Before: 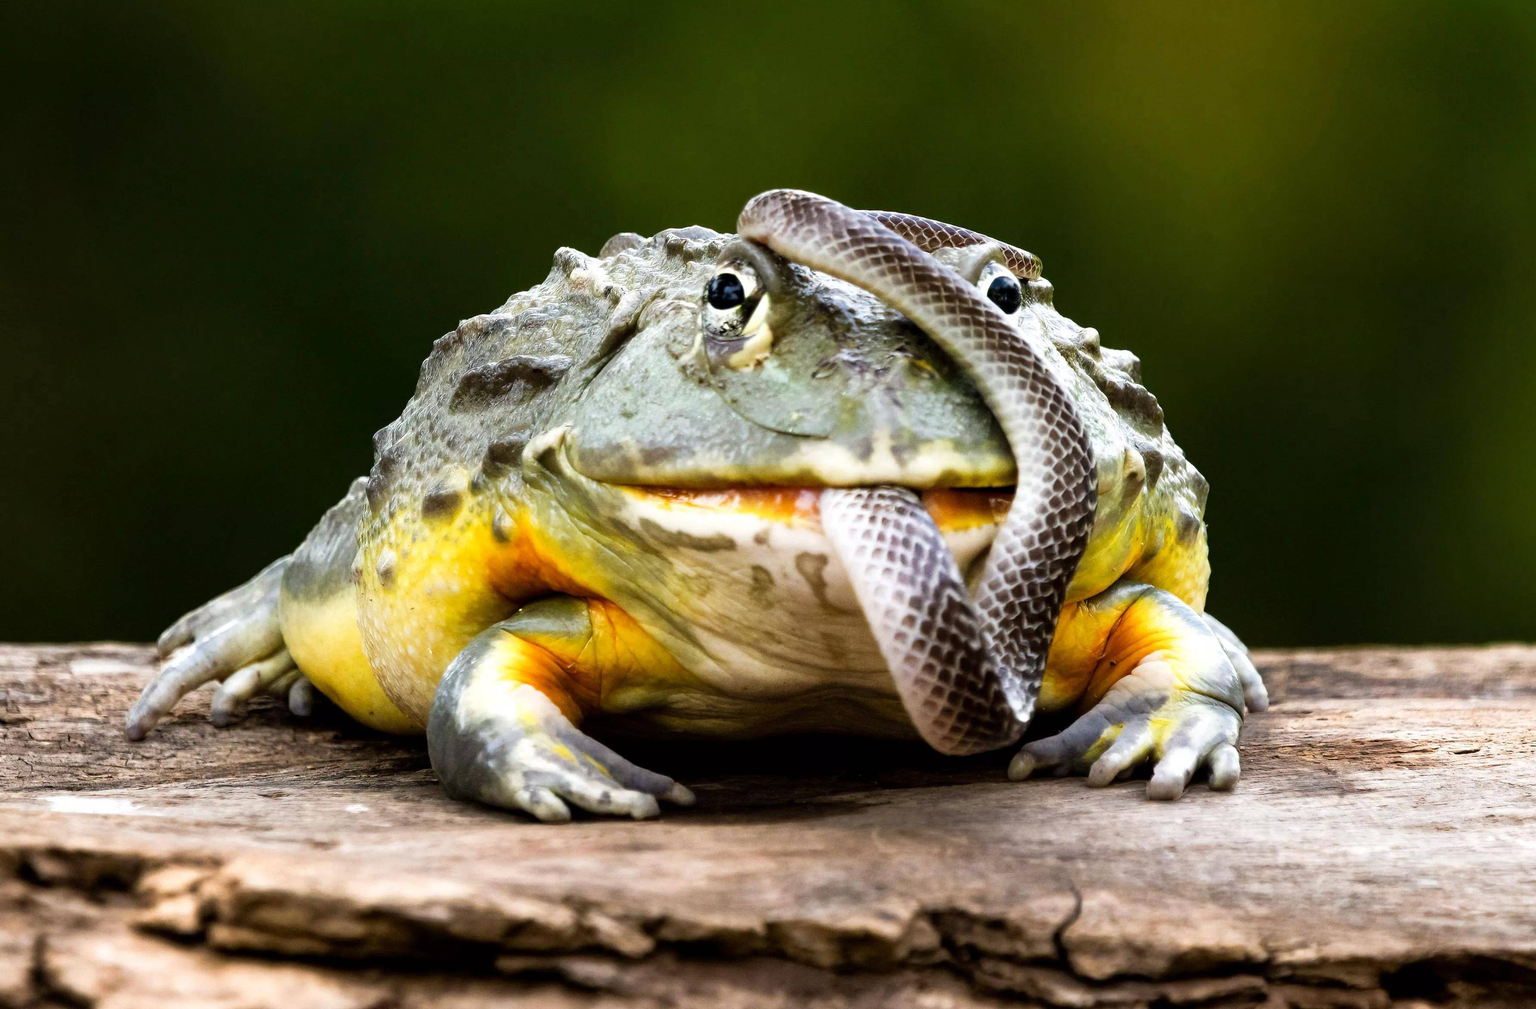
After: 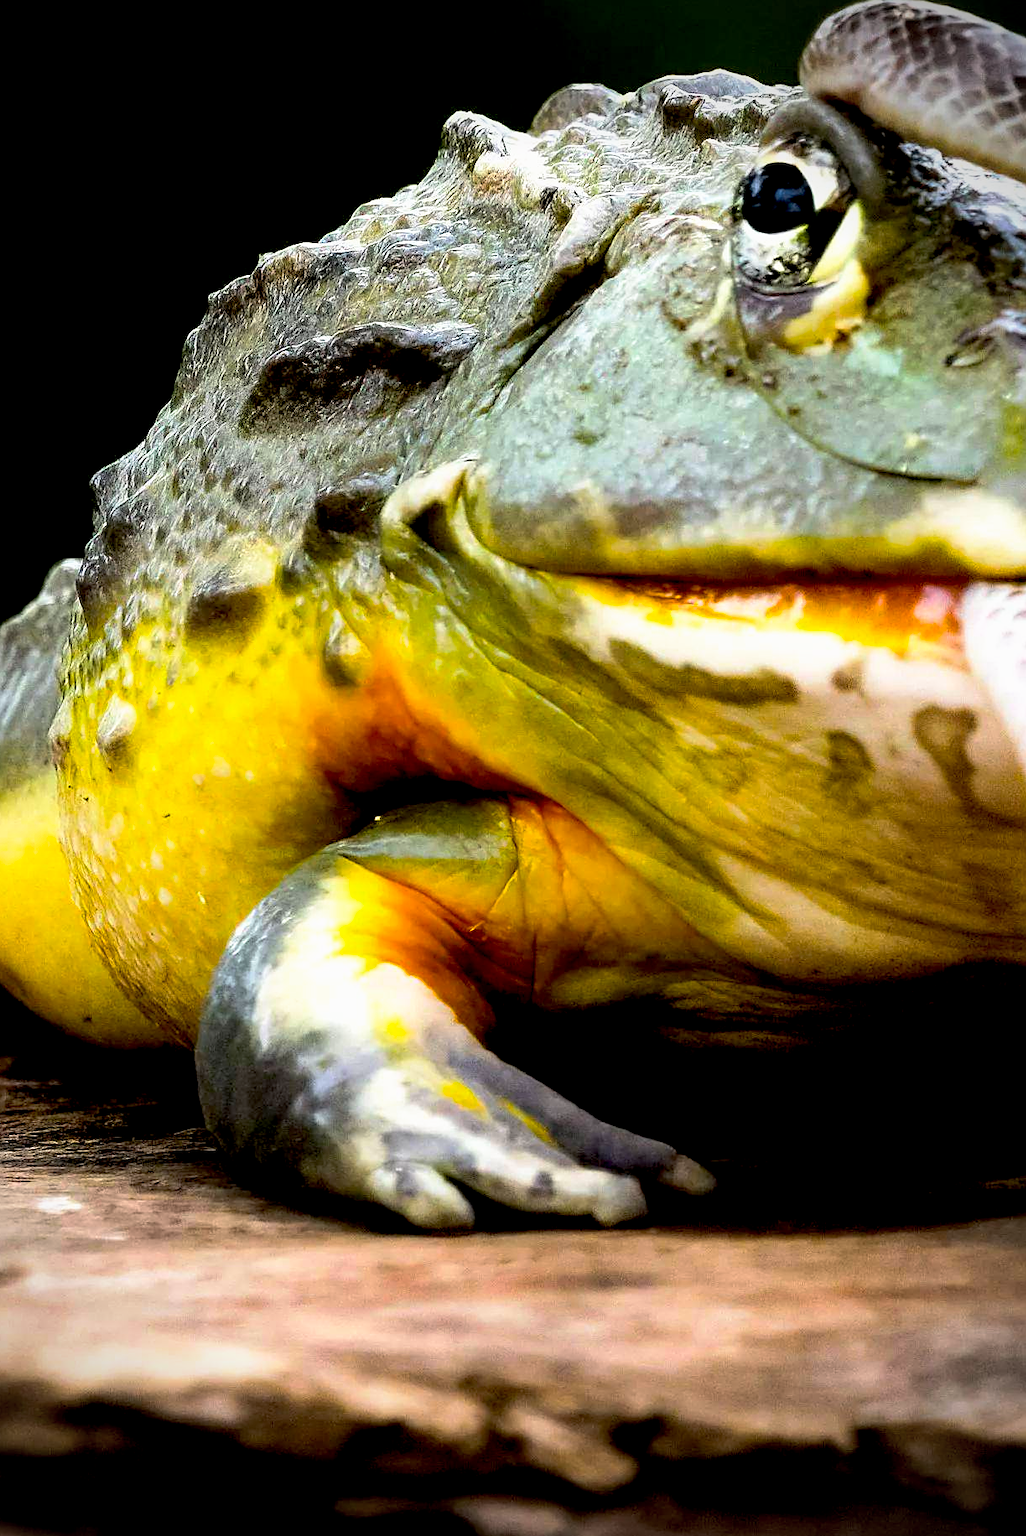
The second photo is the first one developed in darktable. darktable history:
crop and rotate: left 21.284%, top 18.833%, right 44.402%, bottom 3%
color balance rgb: power › luminance 3.408%, power › hue 233.88°, perceptual saturation grading › global saturation 60.738%, perceptual saturation grading › highlights 19.474%, perceptual saturation grading › shadows -49.501%
sharpen: on, module defaults
tone equalizer: -8 EV -0.384 EV, -7 EV -0.419 EV, -6 EV -0.343 EV, -5 EV -0.19 EV, -3 EV 0.191 EV, -2 EV 0.35 EV, -1 EV 0.391 EV, +0 EV 0.394 EV, edges refinement/feathering 500, mask exposure compensation -1.57 EV, preserve details no
base curve: curves: ch0 [(0.017, 0) (0.425, 0.441) (0.844, 0.933) (1, 1)], preserve colors none
exposure: exposure -0.487 EV, compensate exposure bias true, compensate highlight preservation false
vignetting: brightness -0.818
